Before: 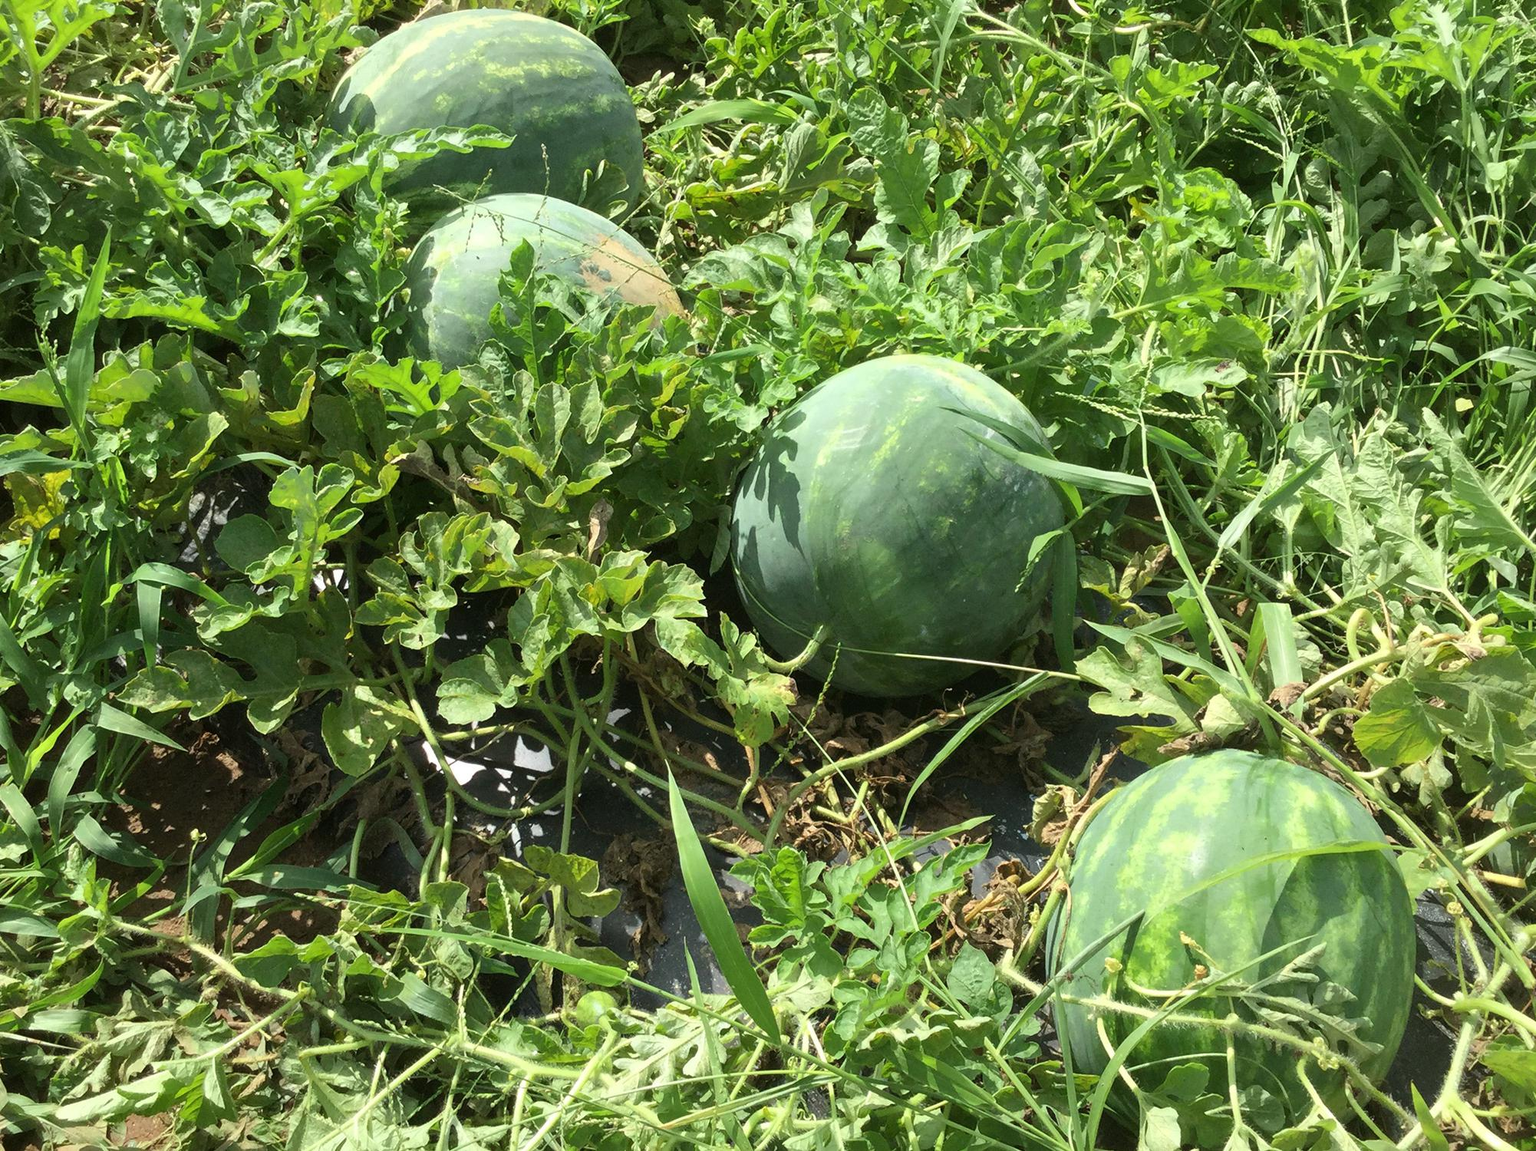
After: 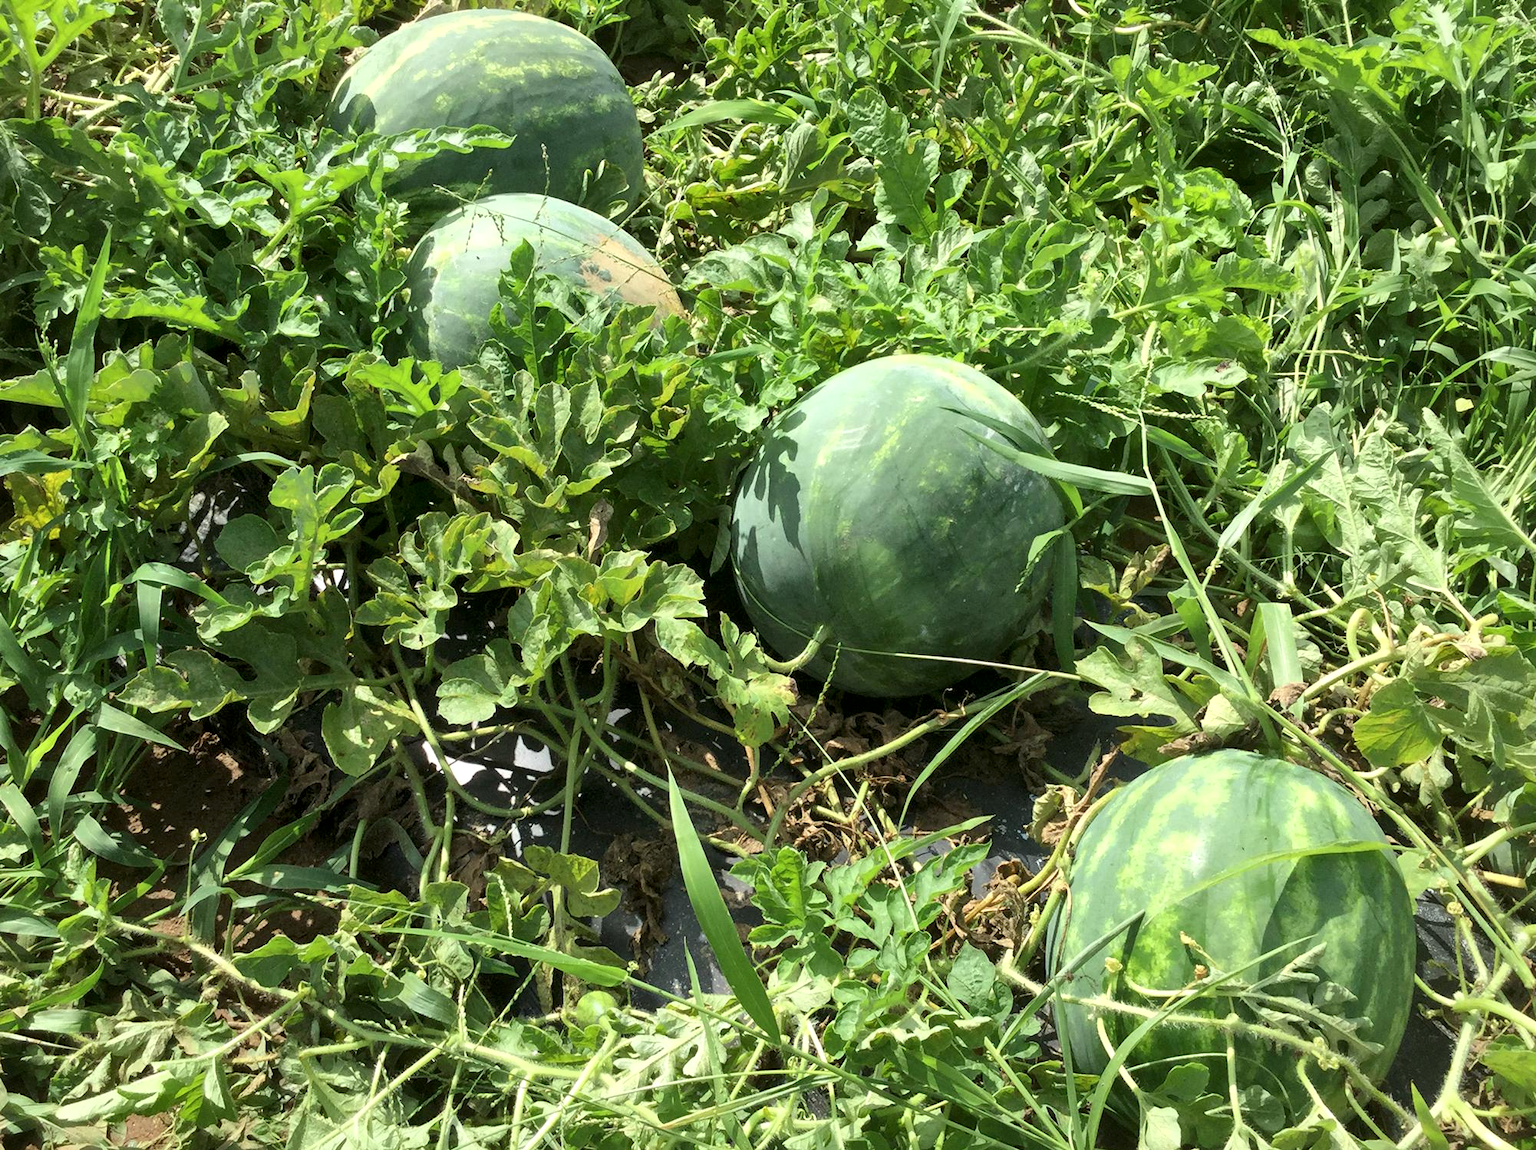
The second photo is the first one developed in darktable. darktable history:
local contrast: mode bilateral grid, contrast 20, coarseness 99, detail 150%, midtone range 0.2
